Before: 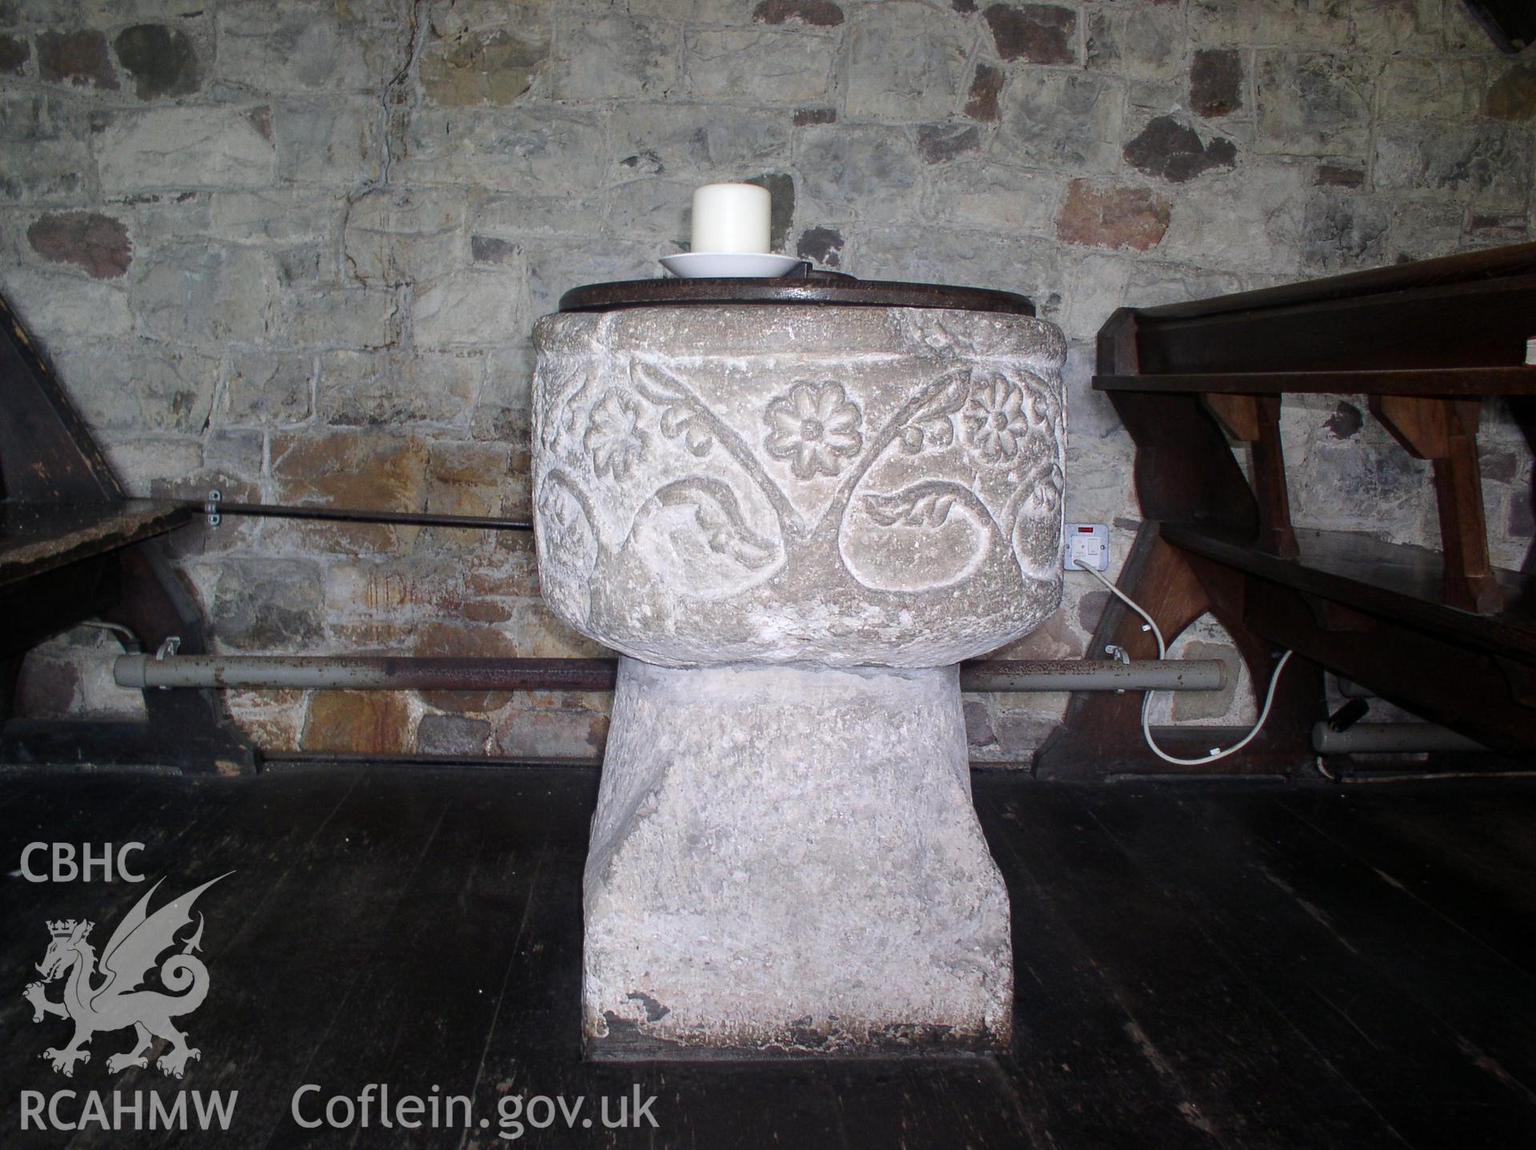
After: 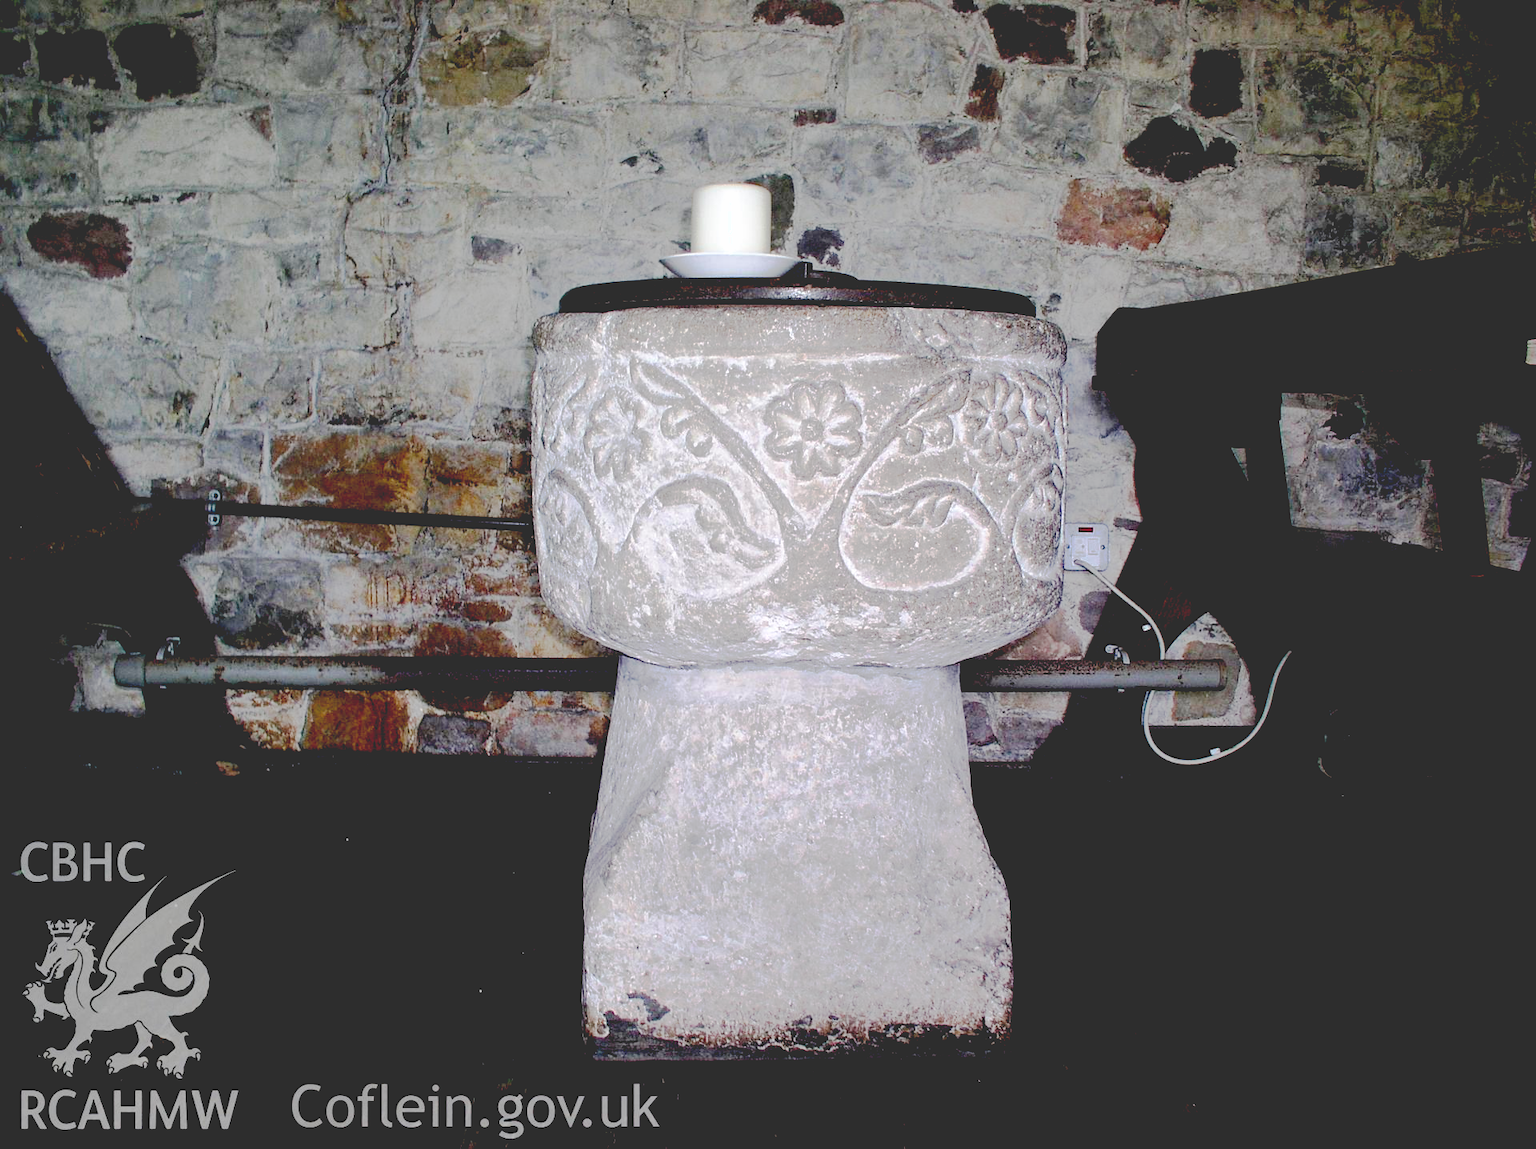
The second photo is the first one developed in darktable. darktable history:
tone equalizer: edges refinement/feathering 500, mask exposure compensation -1.57 EV, preserve details no
base curve: curves: ch0 [(0.065, 0.026) (0.236, 0.358) (0.53, 0.546) (0.777, 0.841) (0.924, 0.992)], preserve colors none
